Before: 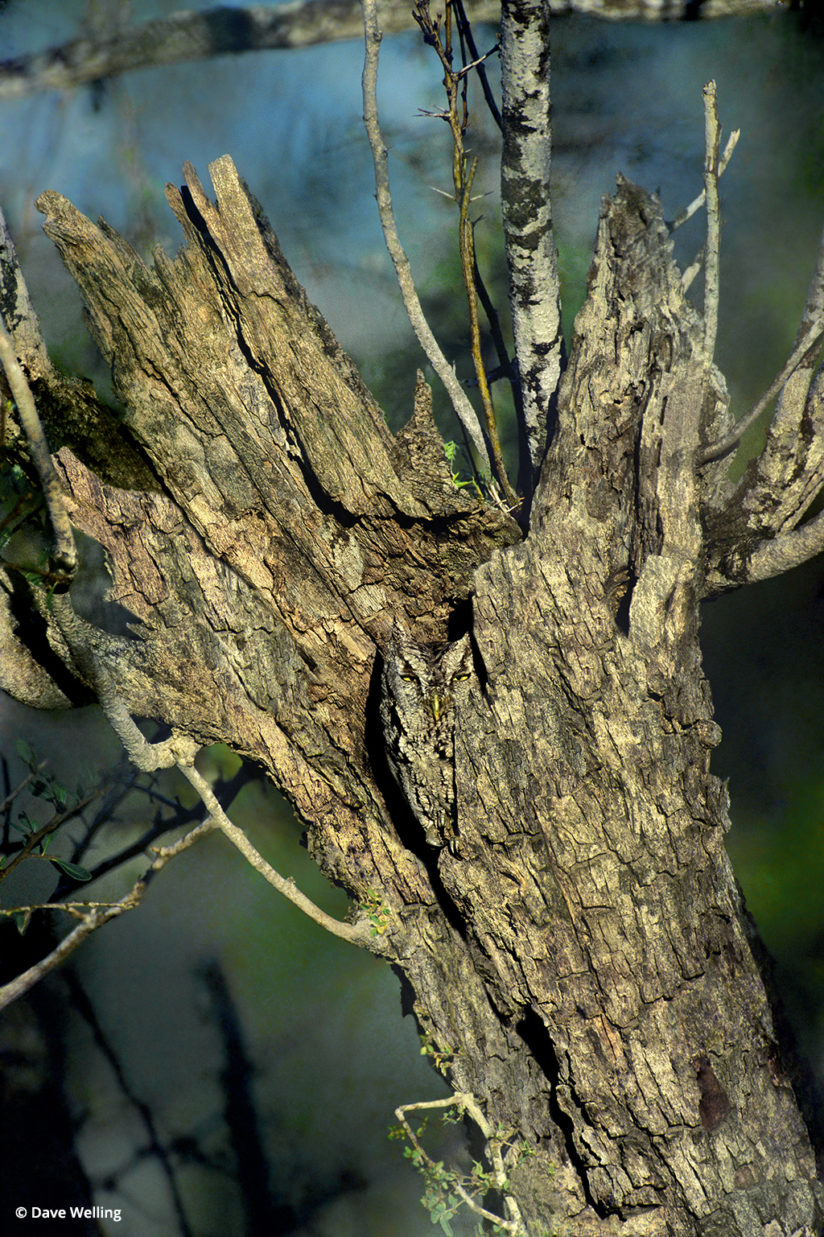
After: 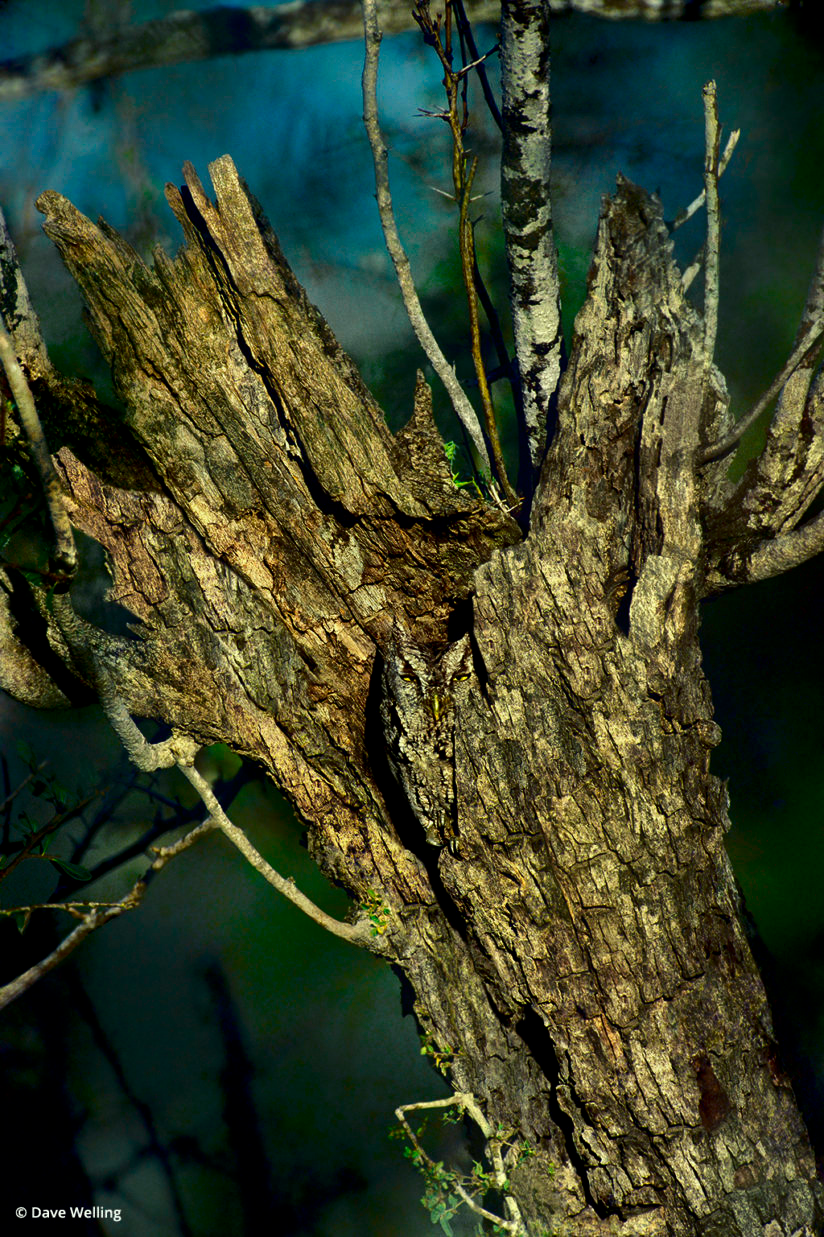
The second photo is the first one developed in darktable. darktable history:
color correction: highlights a* -4.73, highlights b* 5.06, saturation 0.97
contrast brightness saturation: contrast 0.1, brightness -0.26, saturation 0.14
